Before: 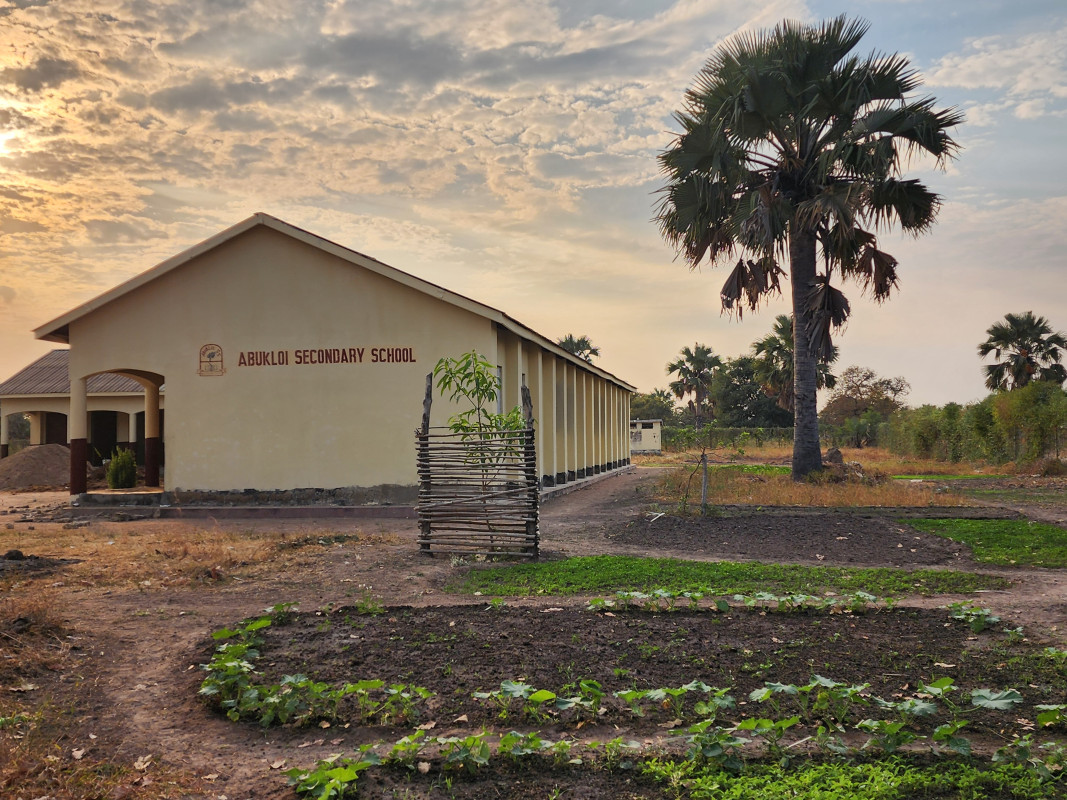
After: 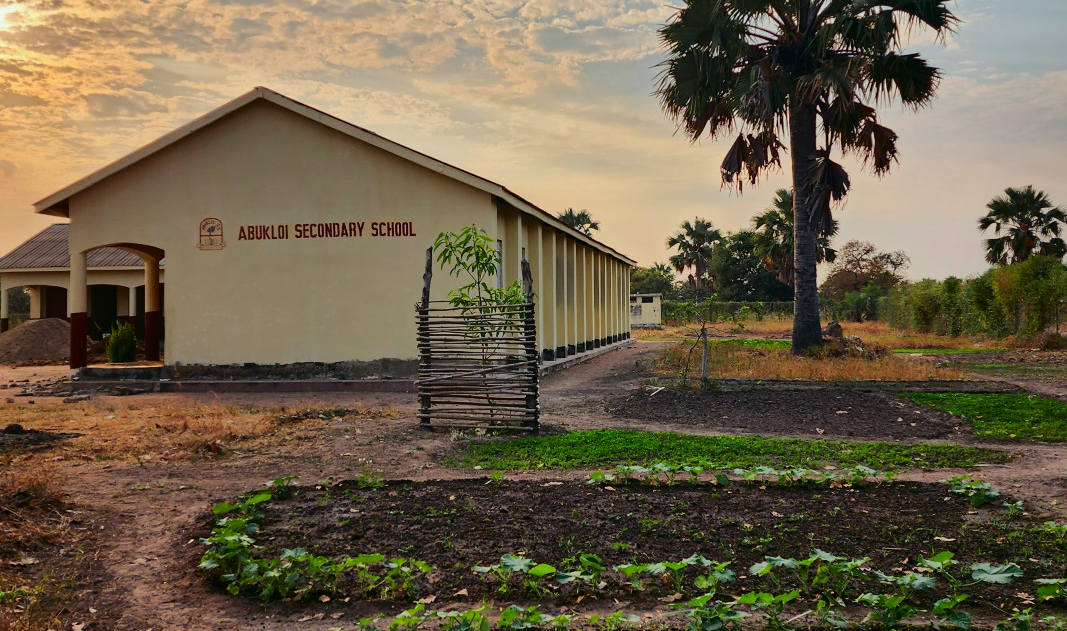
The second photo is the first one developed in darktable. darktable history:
crop and rotate: top 15.765%, bottom 5.355%
tone curve: curves: ch0 [(0, 0) (0.181, 0.087) (0.498, 0.485) (0.78, 0.742) (0.993, 0.954)]; ch1 [(0, 0) (0.311, 0.149) (0.395, 0.349) (0.488, 0.477) (0.612, 0.641) (1, 1)]; ch2 [(0, 0) (0.5, 0.5) (0.638, 0.667) (1, 1)], color space Lab, independent channels, preserve colors none
